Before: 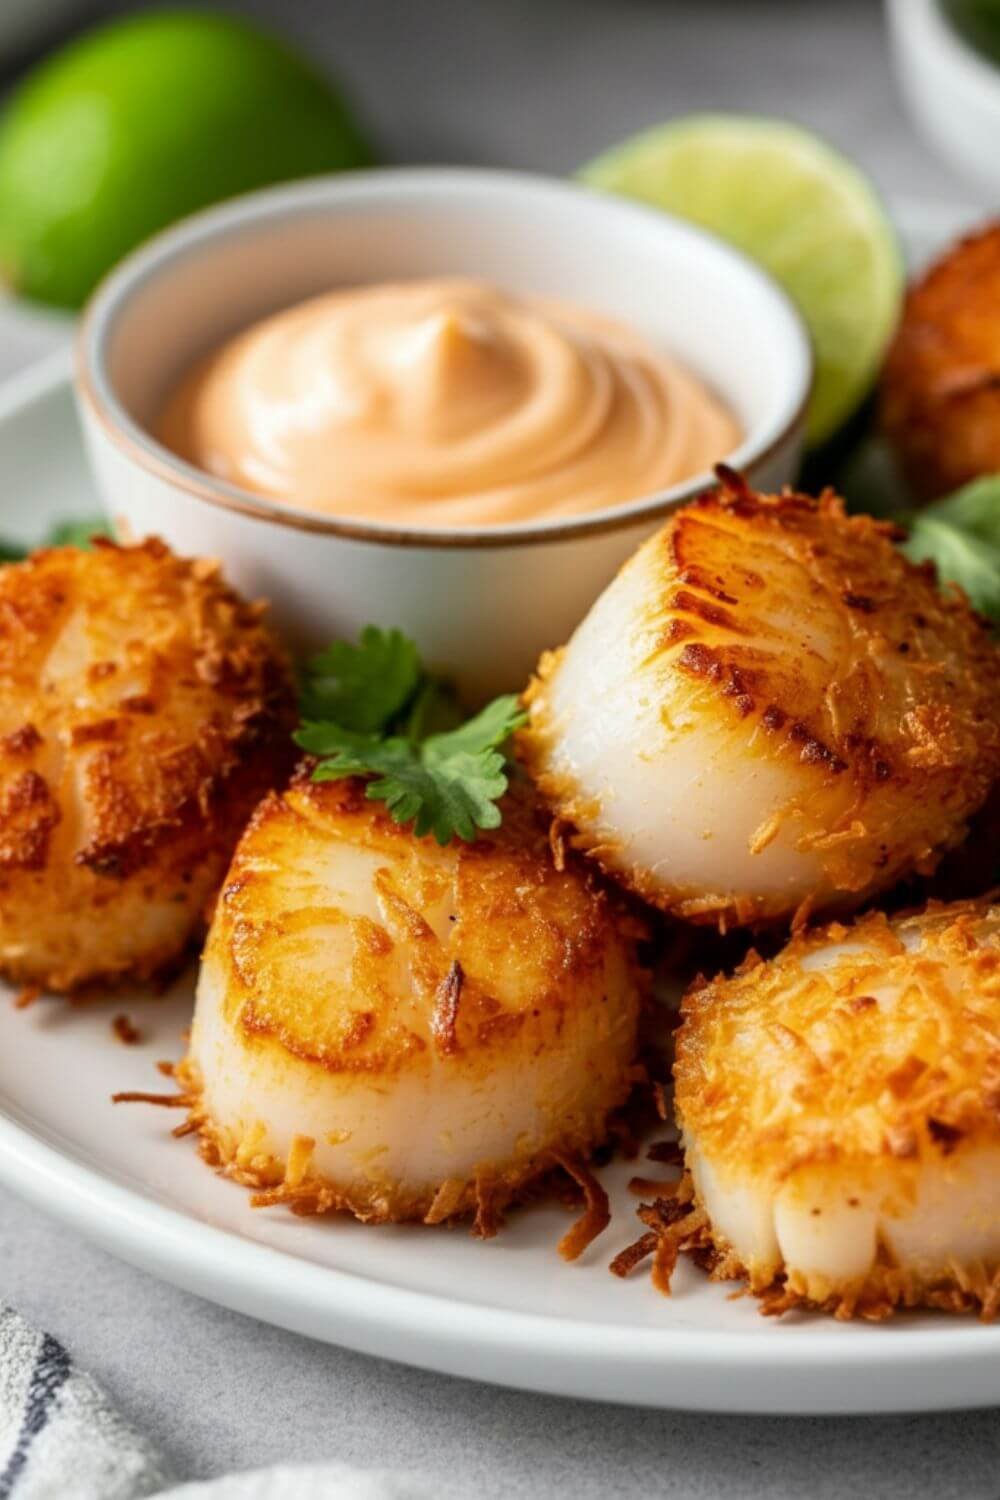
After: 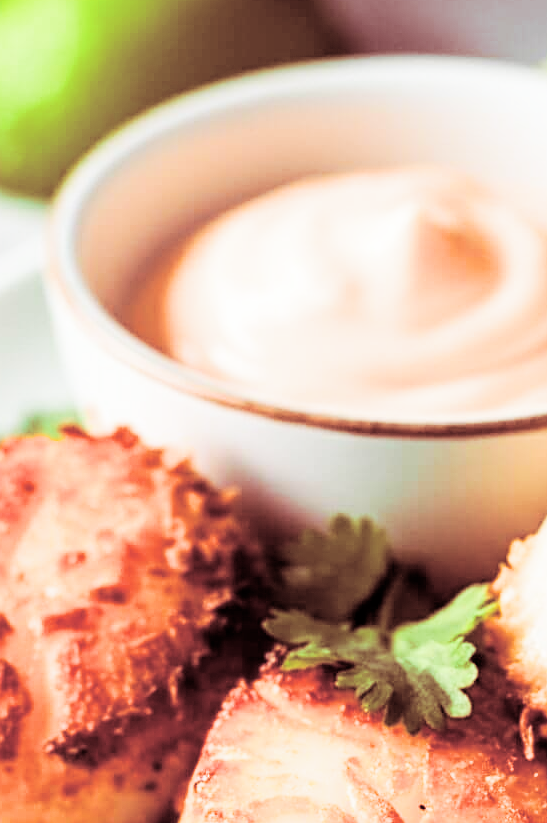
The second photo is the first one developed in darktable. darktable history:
crop and rotate: left 3.047%, top 7.509%, right 42.236%, bottom 37.598%
exposure: black level correction 0, exposure 1.4 EV, compensate highlight preservation false
filmic rgb: black relative exposure -5 EV, hardness 2.88, contrast 1.3, highlights saturation mix -30%
white balance: red 1, blue 1
split-toning: highlights › saturation 0, balance -61.83
sharpen: on, module defaults
